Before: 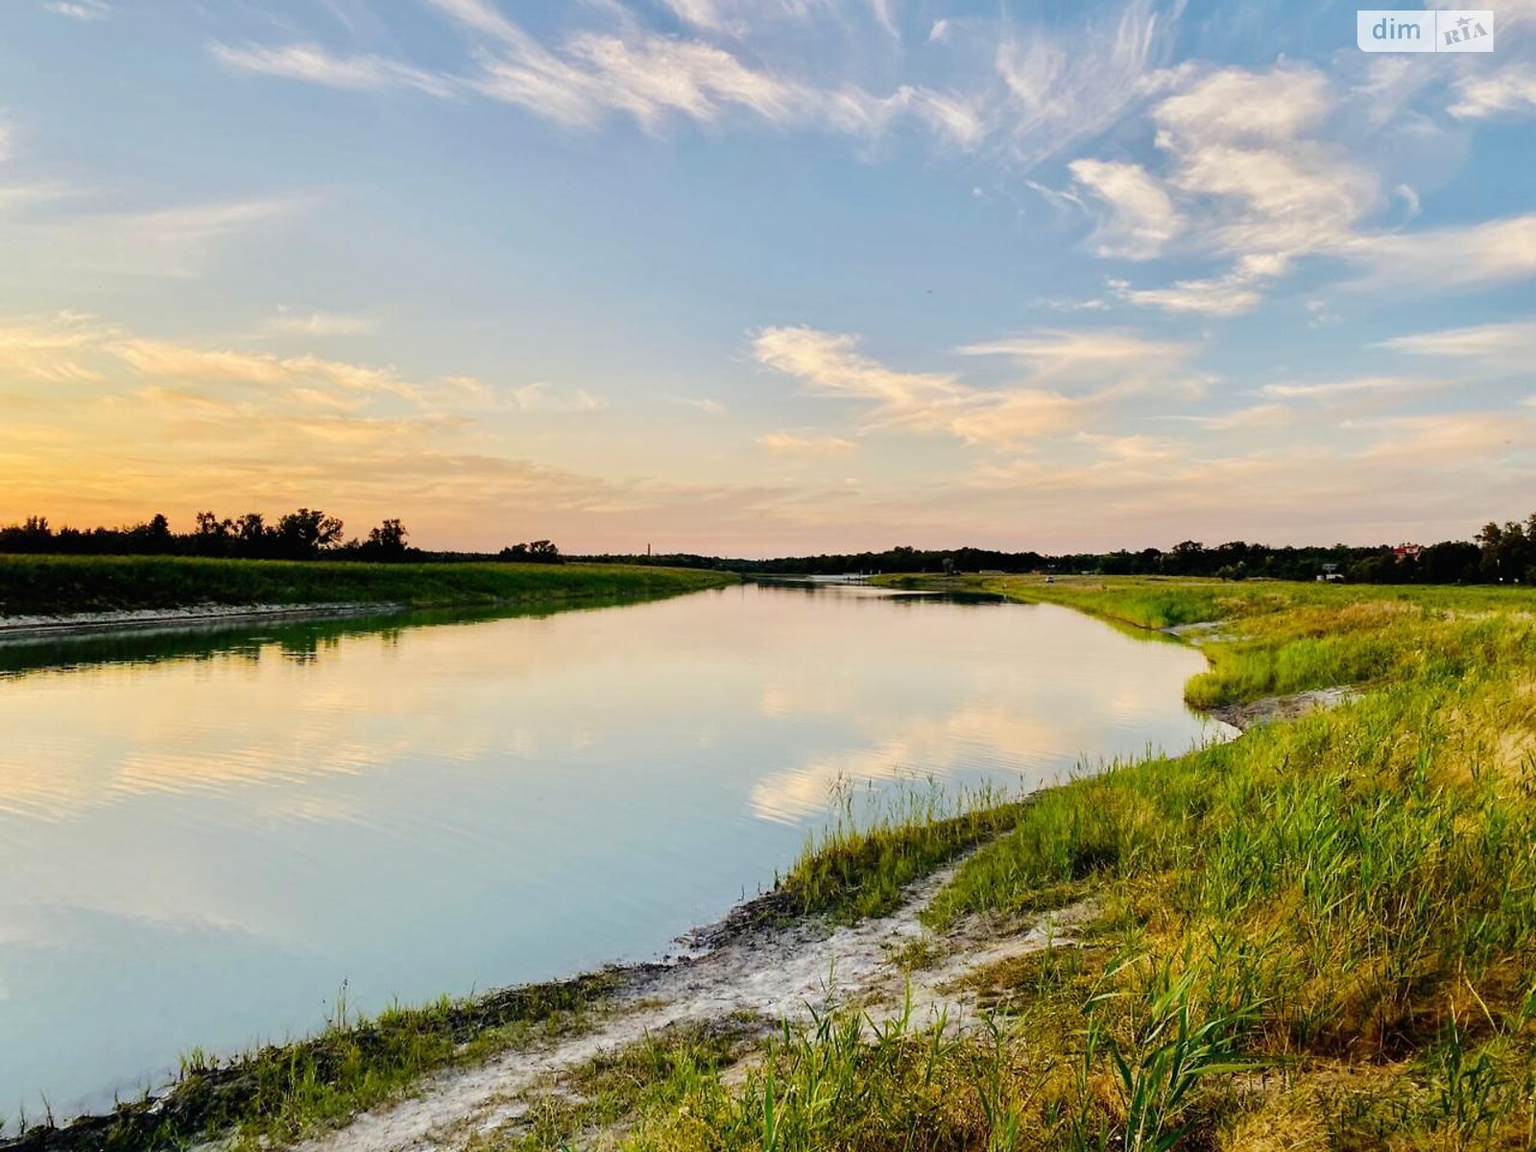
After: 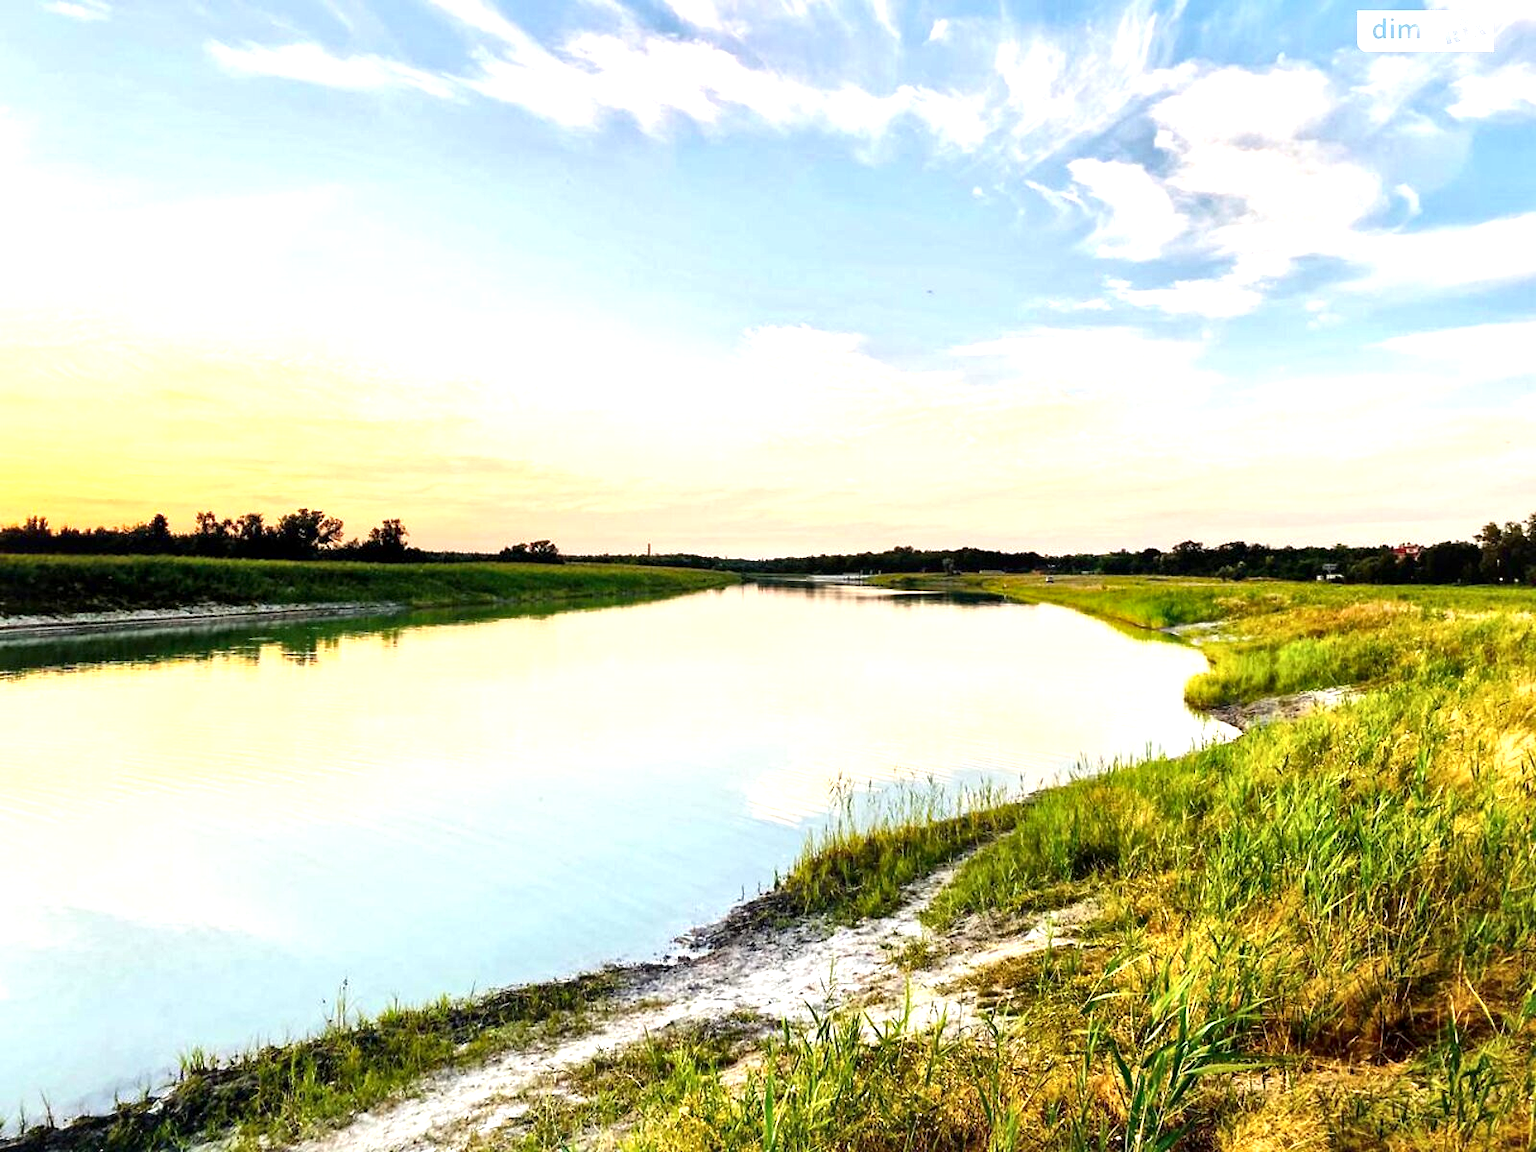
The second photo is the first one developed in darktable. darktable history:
tone equalizer: on, module defaults
exposure: black level correction 0, exposure 1 EV, compensate highlight preservation false
local contrast: mode bilateral grid, contrast 24, coarseness 59, detail 152%, midtone range 0.2
